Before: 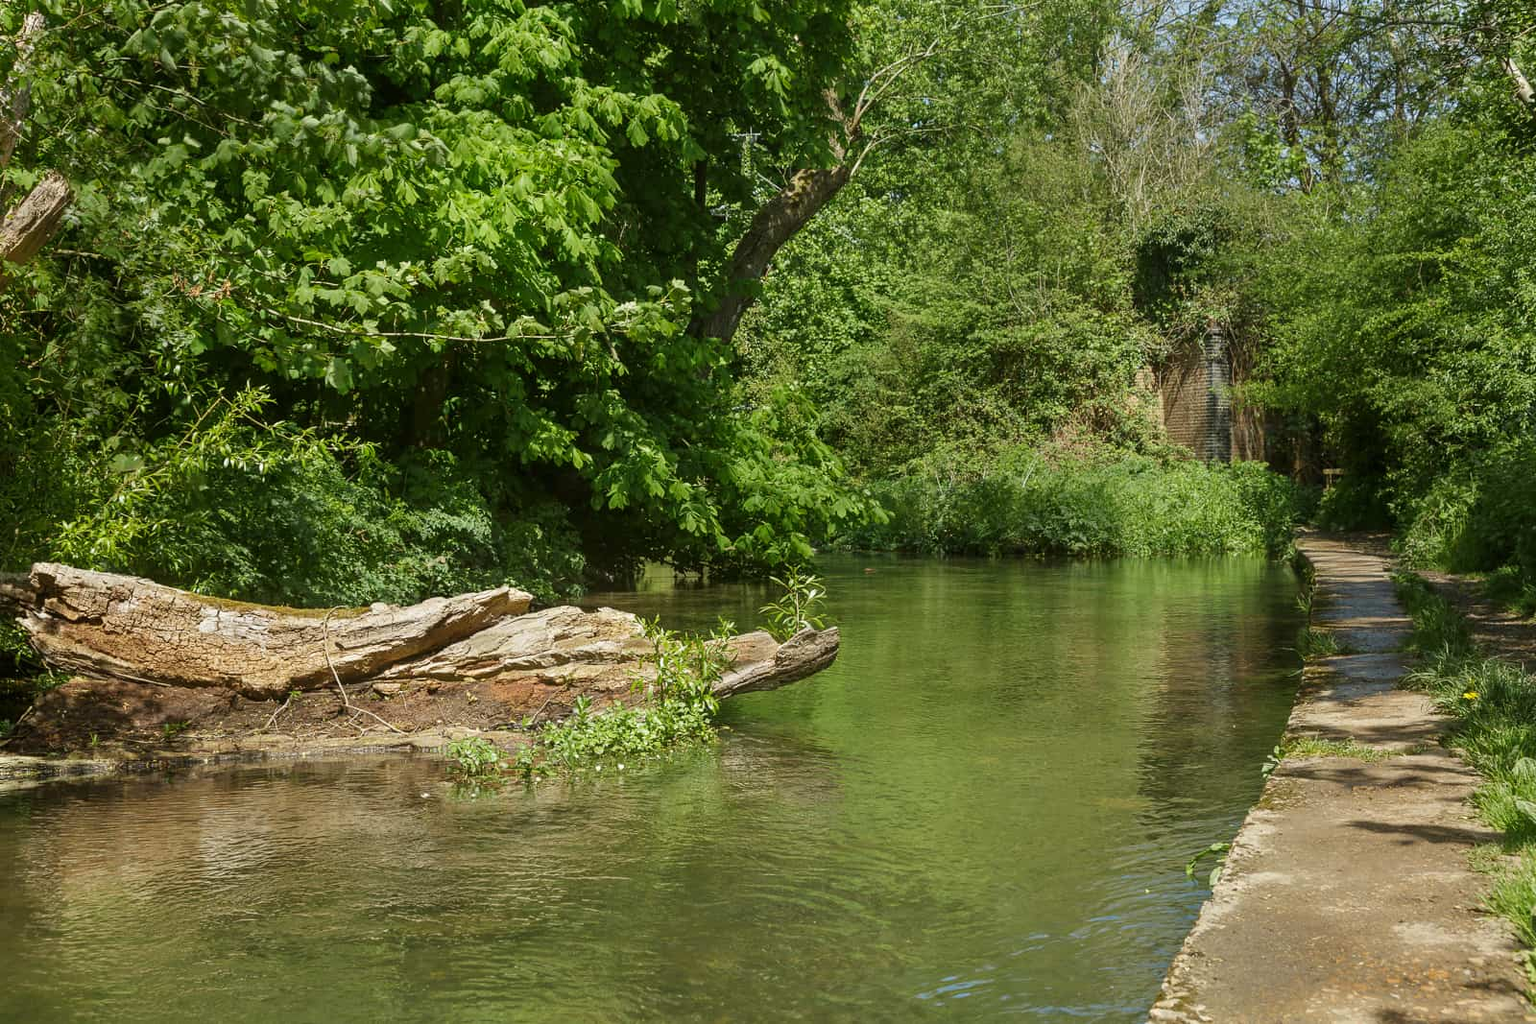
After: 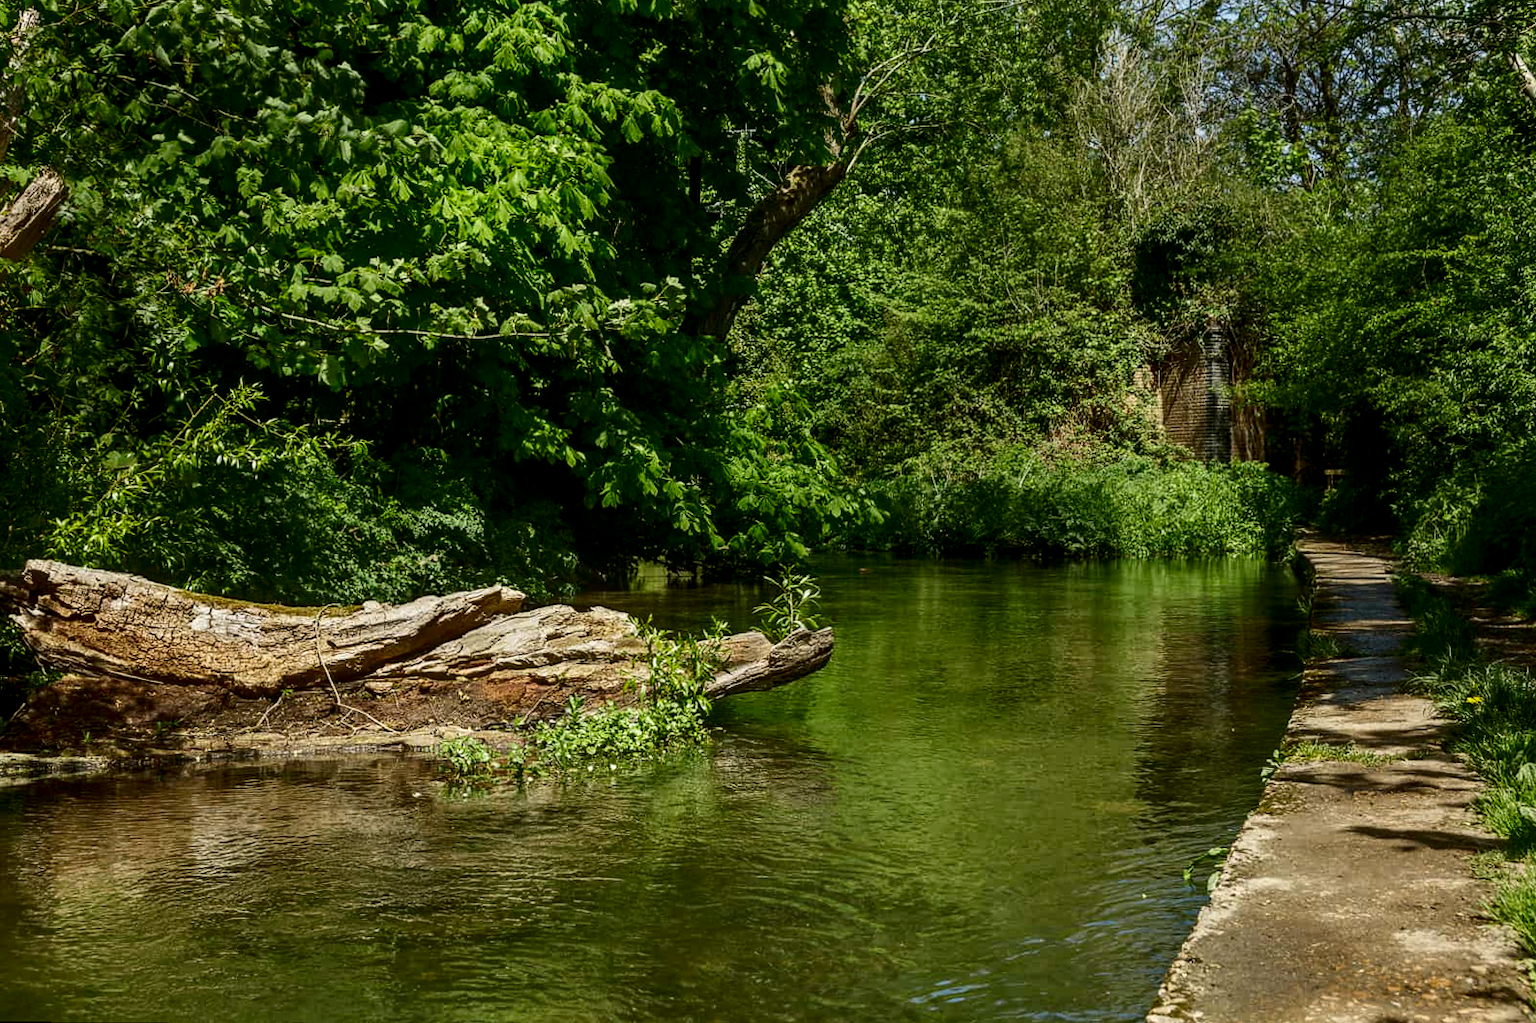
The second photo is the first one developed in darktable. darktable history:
local contrast: on, module defaults
contrast brightness saturation: contrast 0.19, brightness -0.24, saturation 0.11
rotate and perspective: rotation 0.192°, lens shift (horizontal) -0.015, crop left 0.005, crop right 0.996, crop top 0.006, crop bottom 0.99
